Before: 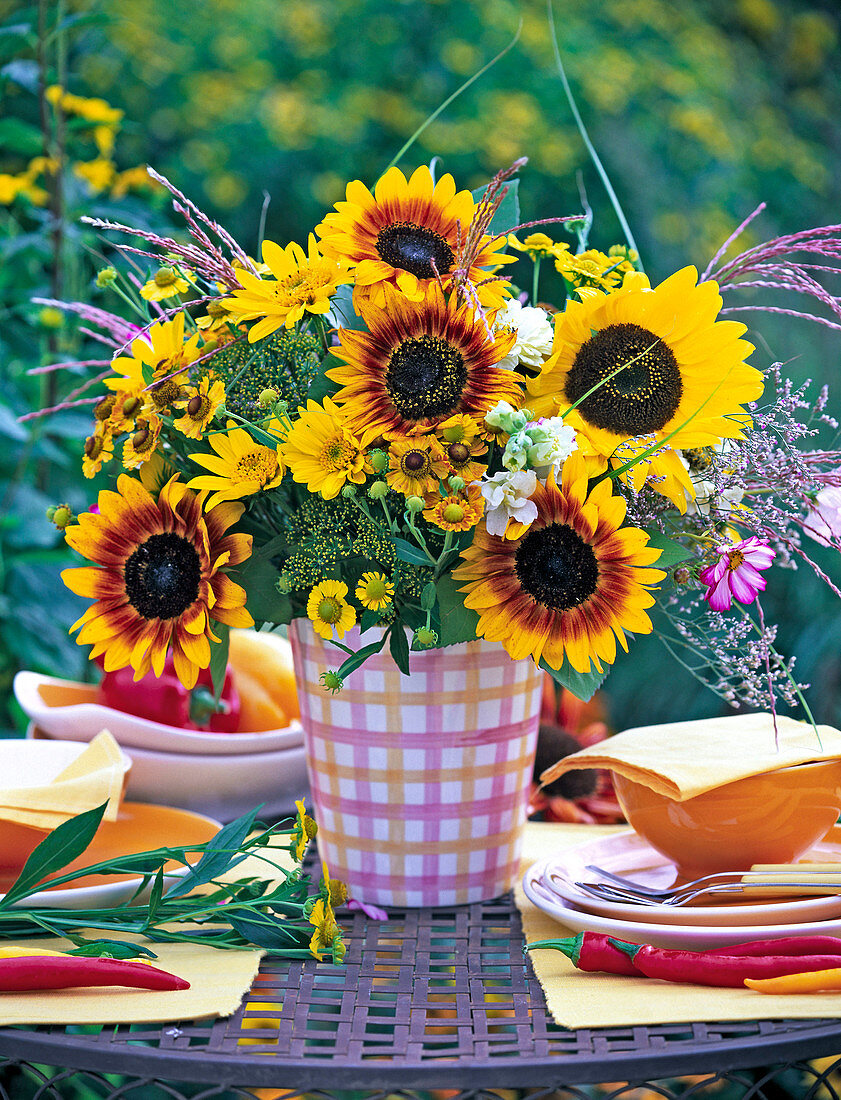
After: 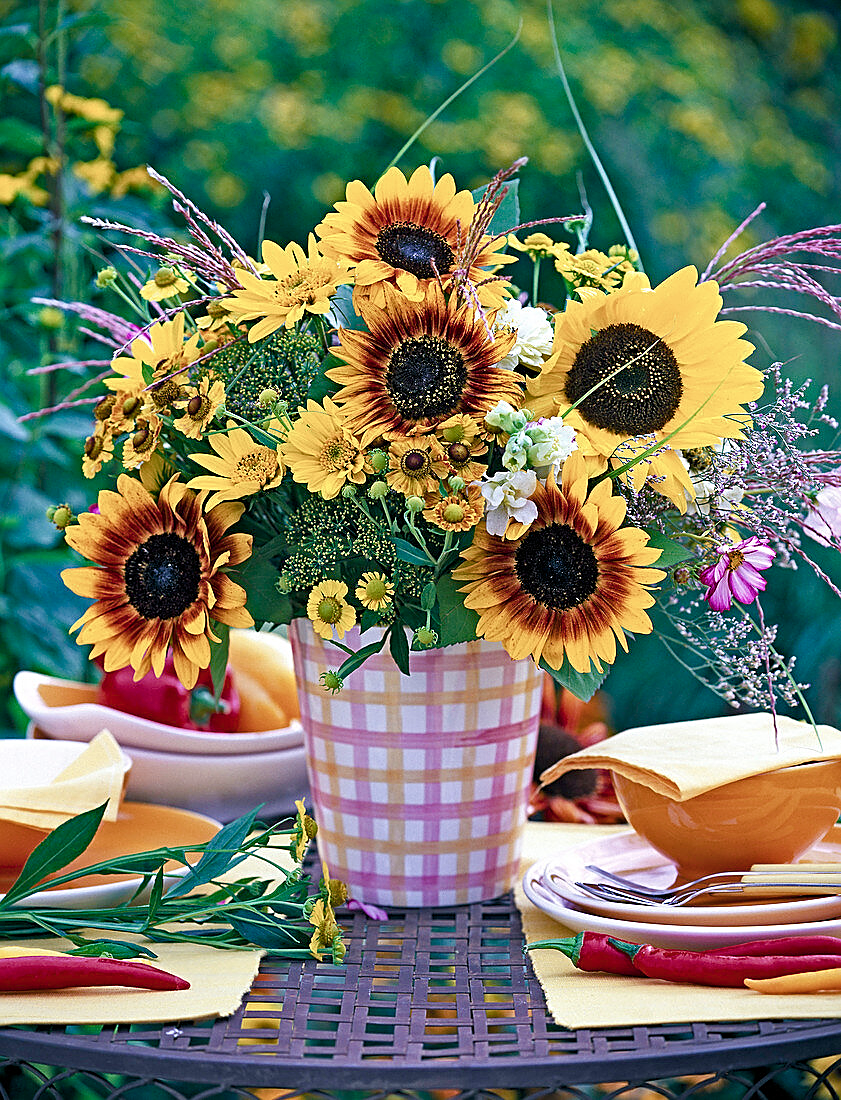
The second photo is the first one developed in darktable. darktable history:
sharpen: on, module defaults
contrast brightness saturation: contrast 0.064, brightness -0.014, saturation -0.224
color balance rgb: perceptual saturation grading › global saturation 25.513%, perceptual saturation grading › highlights -50.38%, perceptual saturation grading › shadows 30.852%, global vibrance 32.981%
